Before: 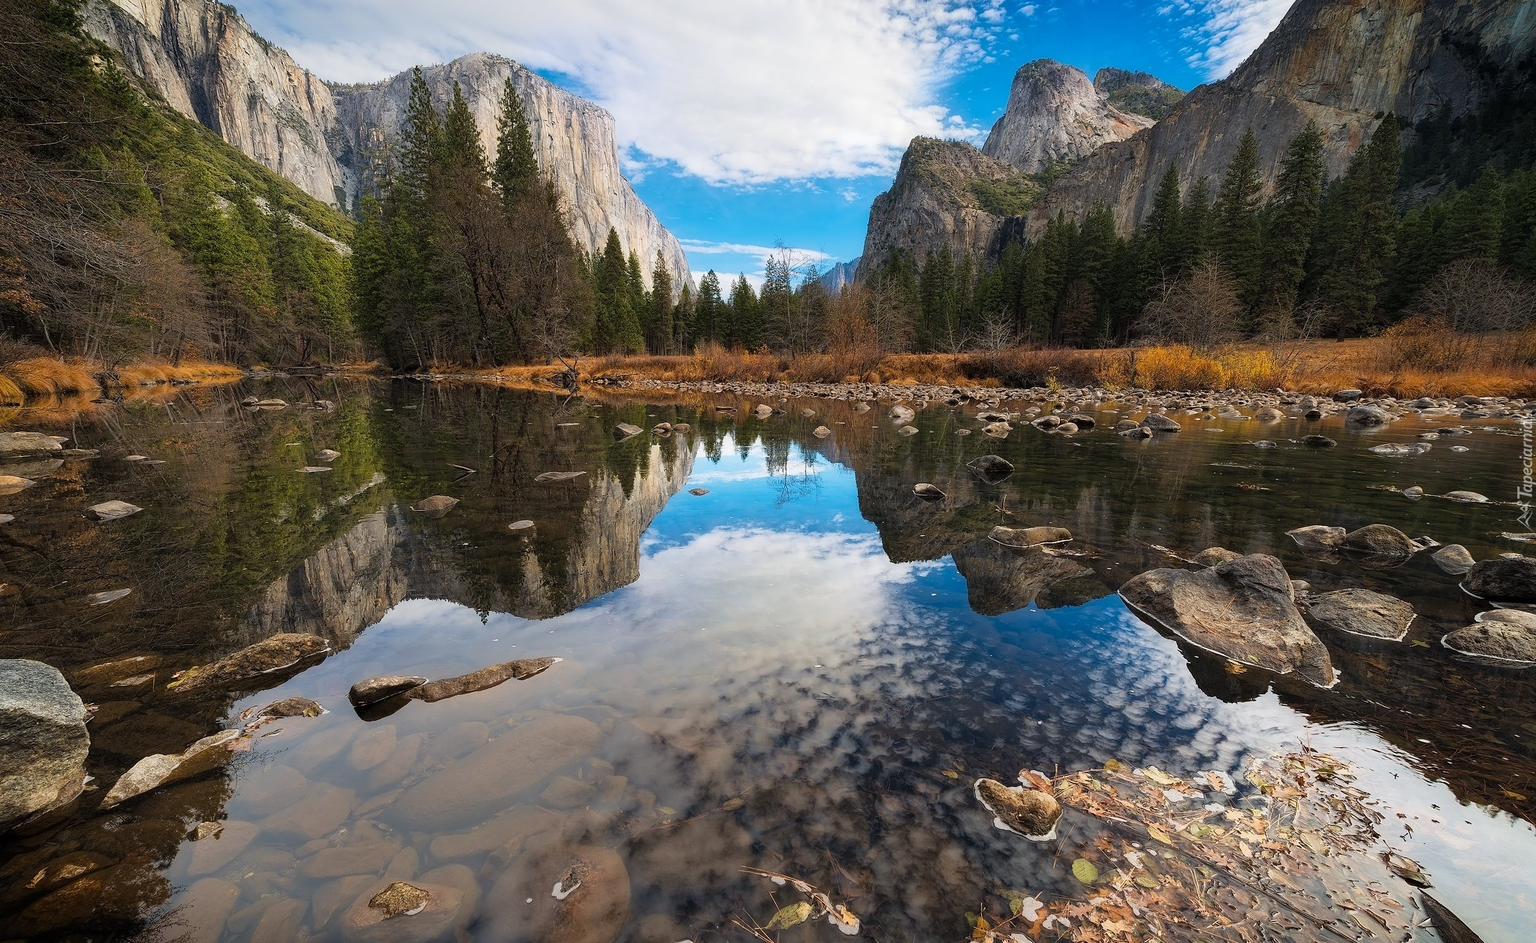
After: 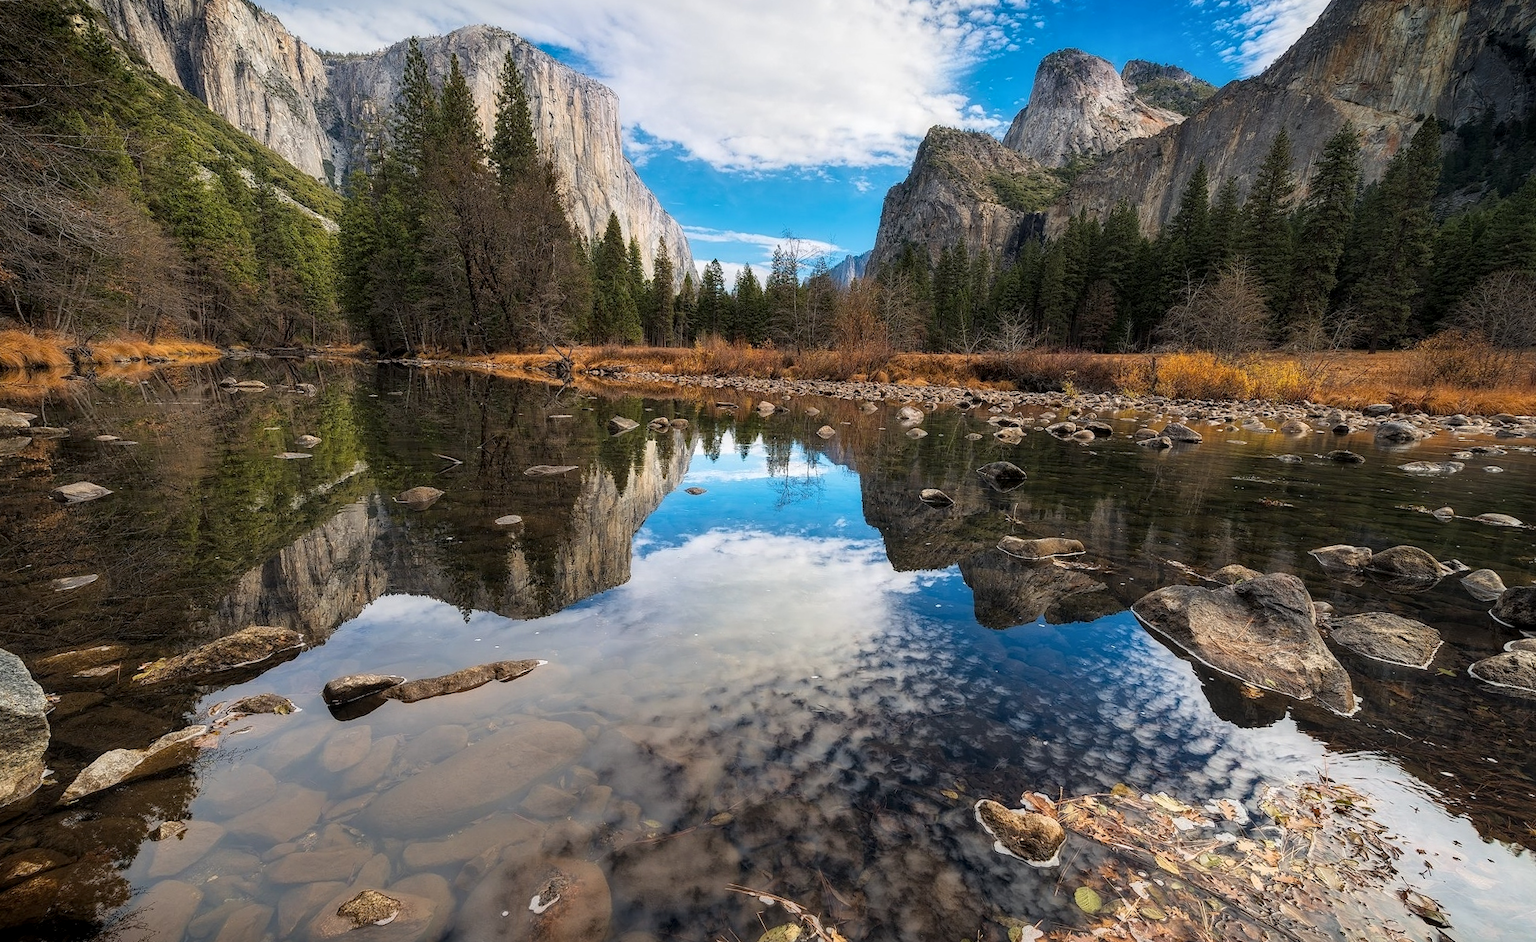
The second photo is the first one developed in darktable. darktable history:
crop and rotate: angle -1.69°
local contrast: on, module defaults
